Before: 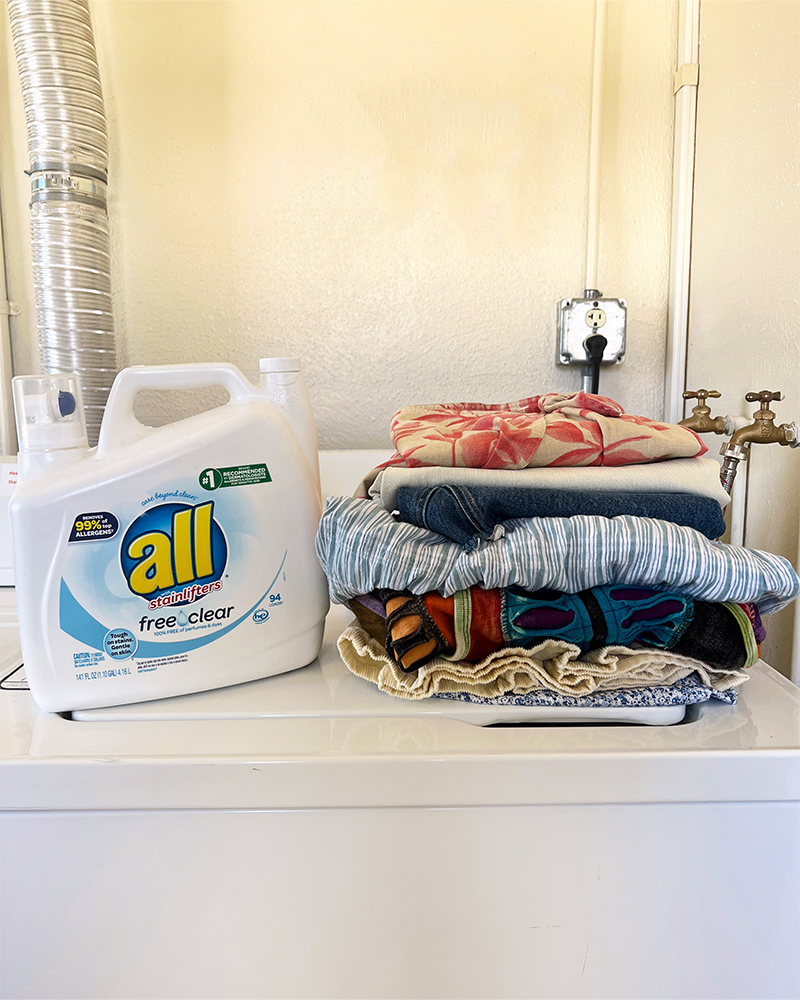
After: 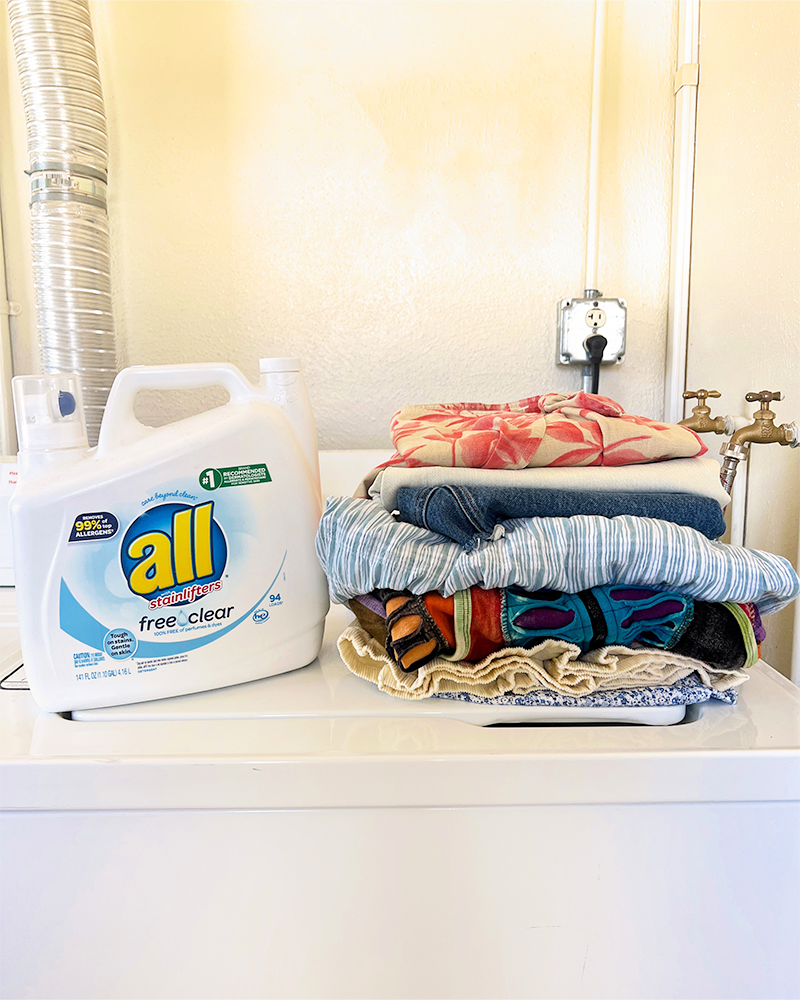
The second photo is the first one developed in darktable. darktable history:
exposure: exposure 1 EV, compensate highlight preservation false
filmic rgb: middle gray luminance 18.42%, black relative exposure -10.5 EV, white relative exposure 3.4 EV, threshold 6 EV, target black luminance 0%, hardness 6.03, latitude 99%, contrast 0.847, shadows ↔ highlights balance 0.505%, add noise in highlights 0, preserve chrominance max RGB, color science v3 (2019), use custom middle-gray values true, iterations of high-quality reconstruction 0, contrast in highlights soft, enable highlight reconstruction true
